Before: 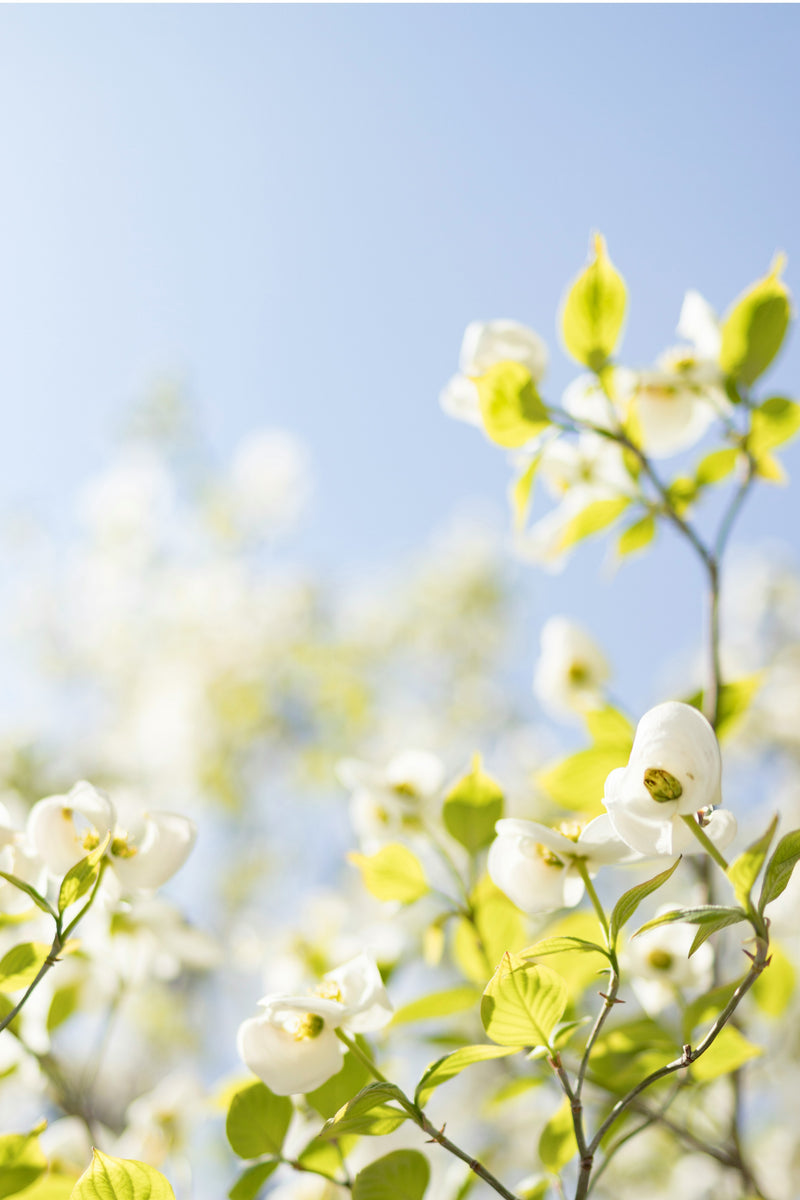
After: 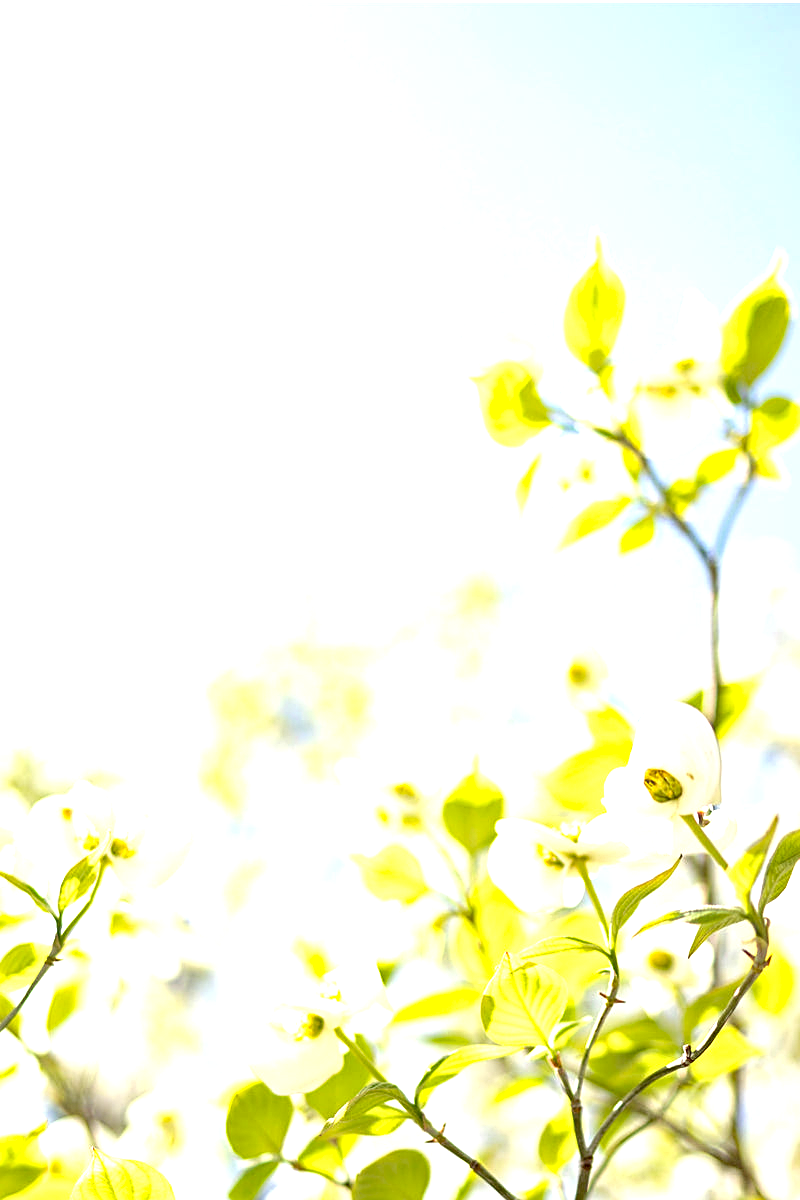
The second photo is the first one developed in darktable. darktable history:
exposure: exposure 1 EV, compensate highlight preservation false
sharpen: on, module defaults
local contrast: highlights 103%, shadows 102%, detail 119%, midtone range 0.2
haze removal: strength 0.294, distance 0.246, compatibility mode true, adaptive false
